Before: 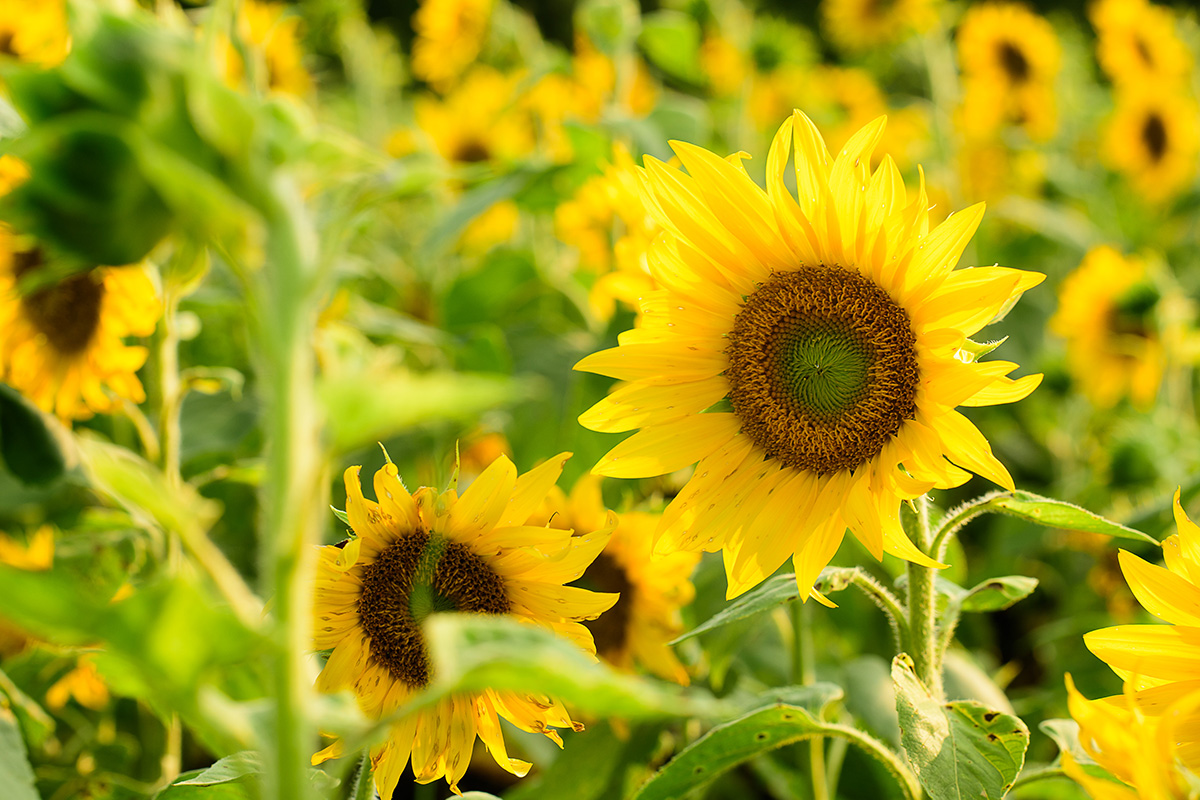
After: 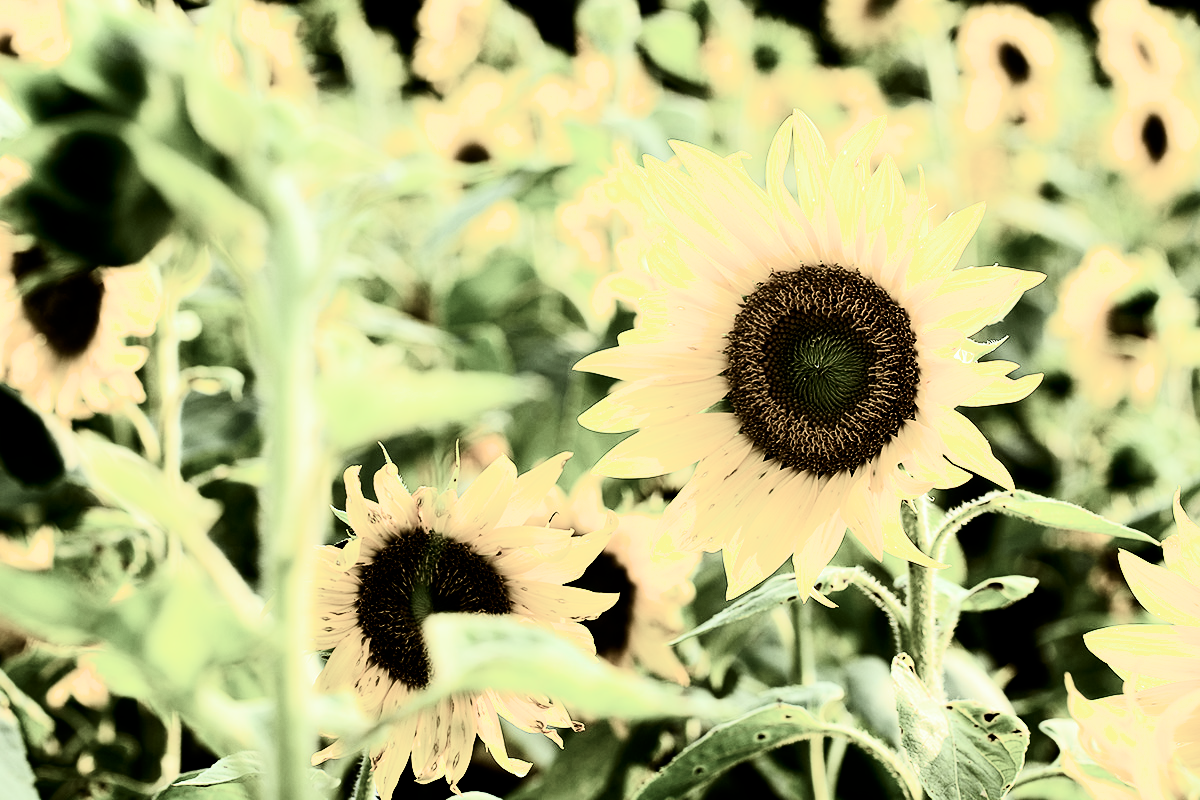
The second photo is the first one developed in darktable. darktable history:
contrast brightness saturation: contrast 0.4, brightness 0.05, saturation 0.25
color zones: curves: ch0 [(0, 0.6) (0.129, 0.508) (0.193, 0.483) (0.429, 0.5) (0.571, 0.5) (0.714, 0.5) (0.857, 0.5) (1, 0.6)]; ch1 [(0, 0.481) (0.112, 0.245) (0.213, 0.223) (0.429, 0.233) (0.571, 0.231) (0.683, 0.242) (0.857, 0.296) (1, 0.481)]
filmic rgb: black relative exposure -3.75 EV, white relative exposure 2.4 EV, dynamic range scaling -50%, hardness 3.42, latitude 30%, contrast 1.8
white balance: red 0.924, blue 1.095
